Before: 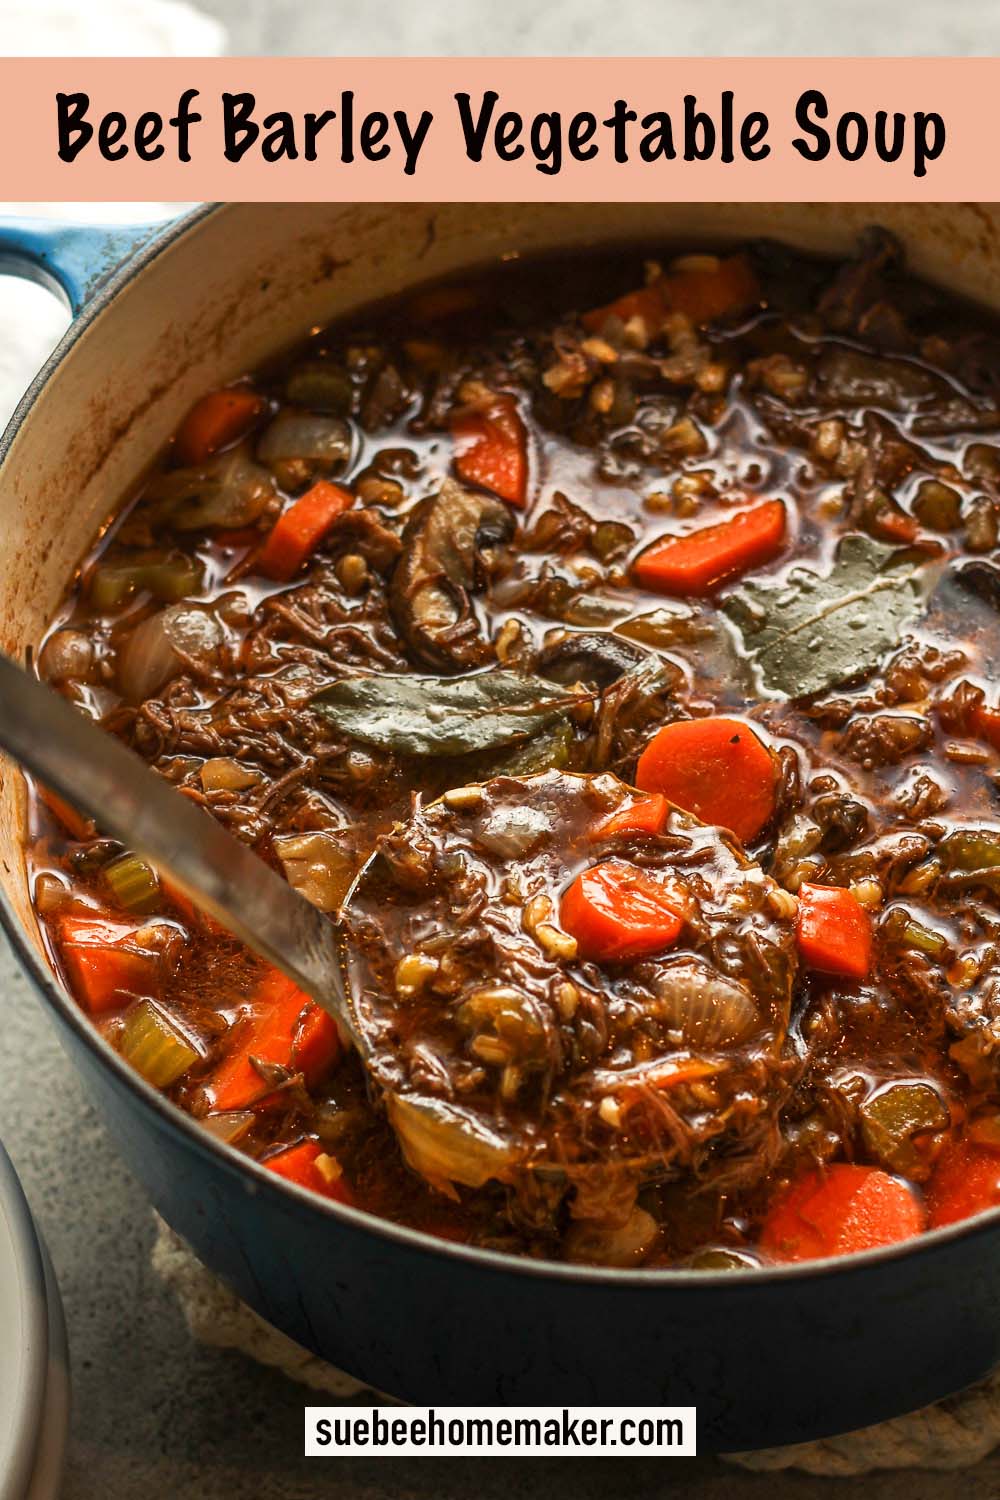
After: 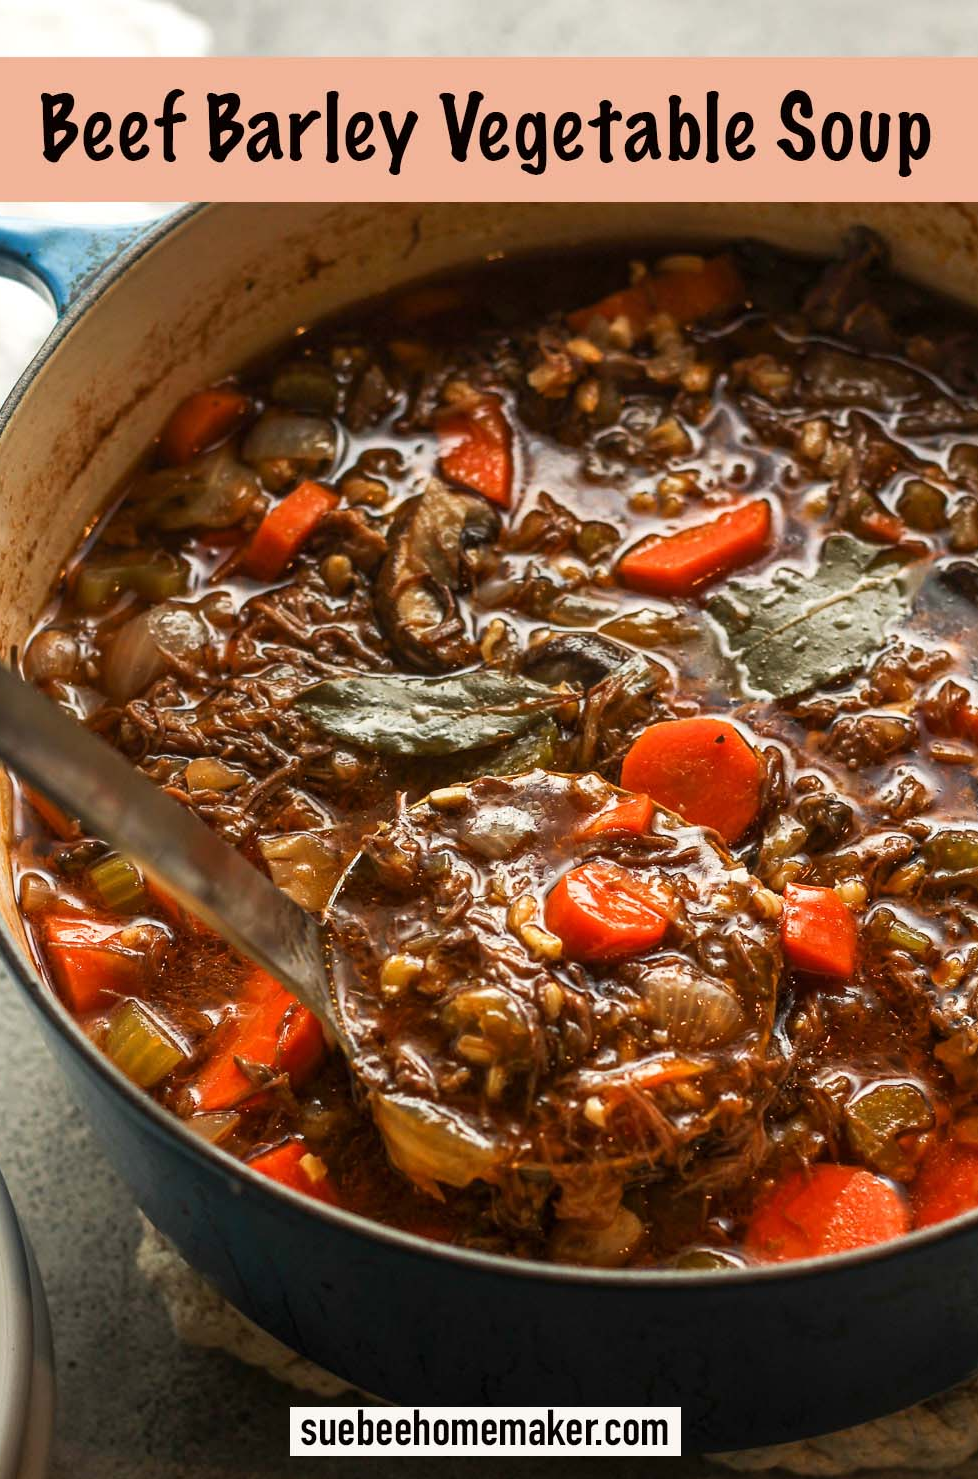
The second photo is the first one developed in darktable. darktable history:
crop and rotate: left 1.588%, right 0.573%, bottom 1.344%
